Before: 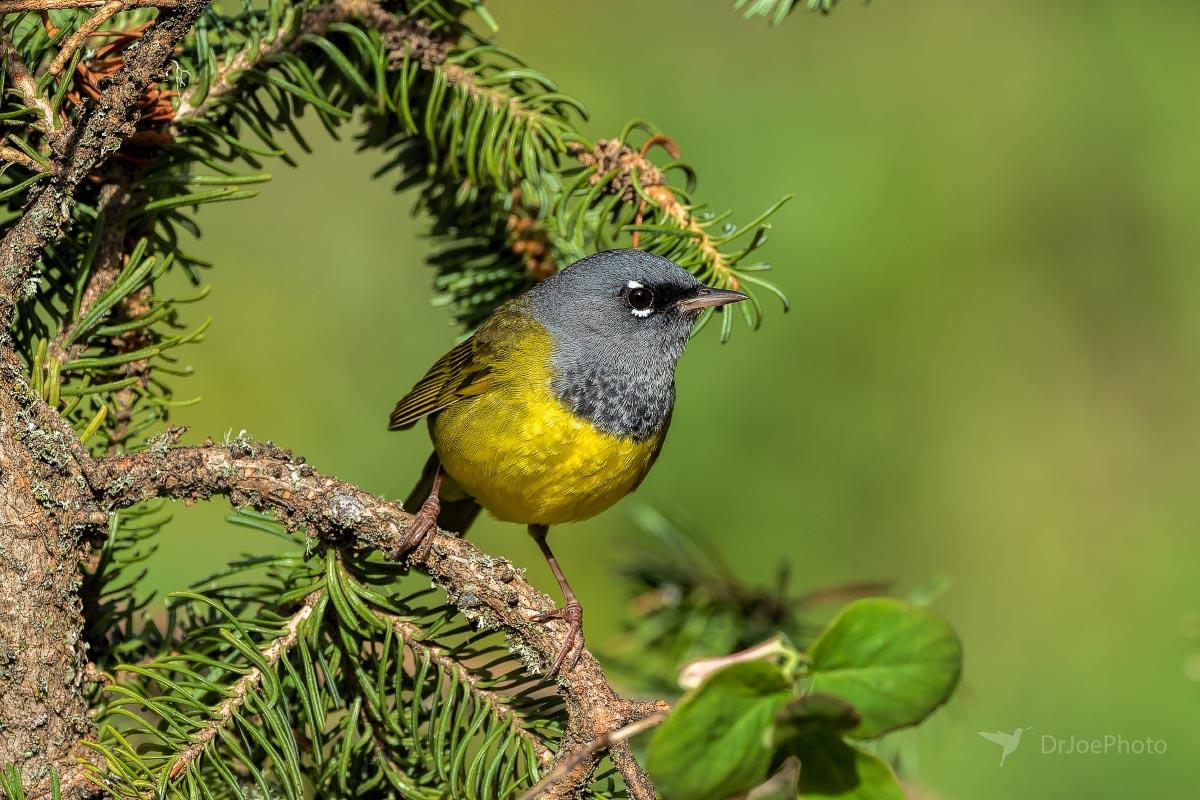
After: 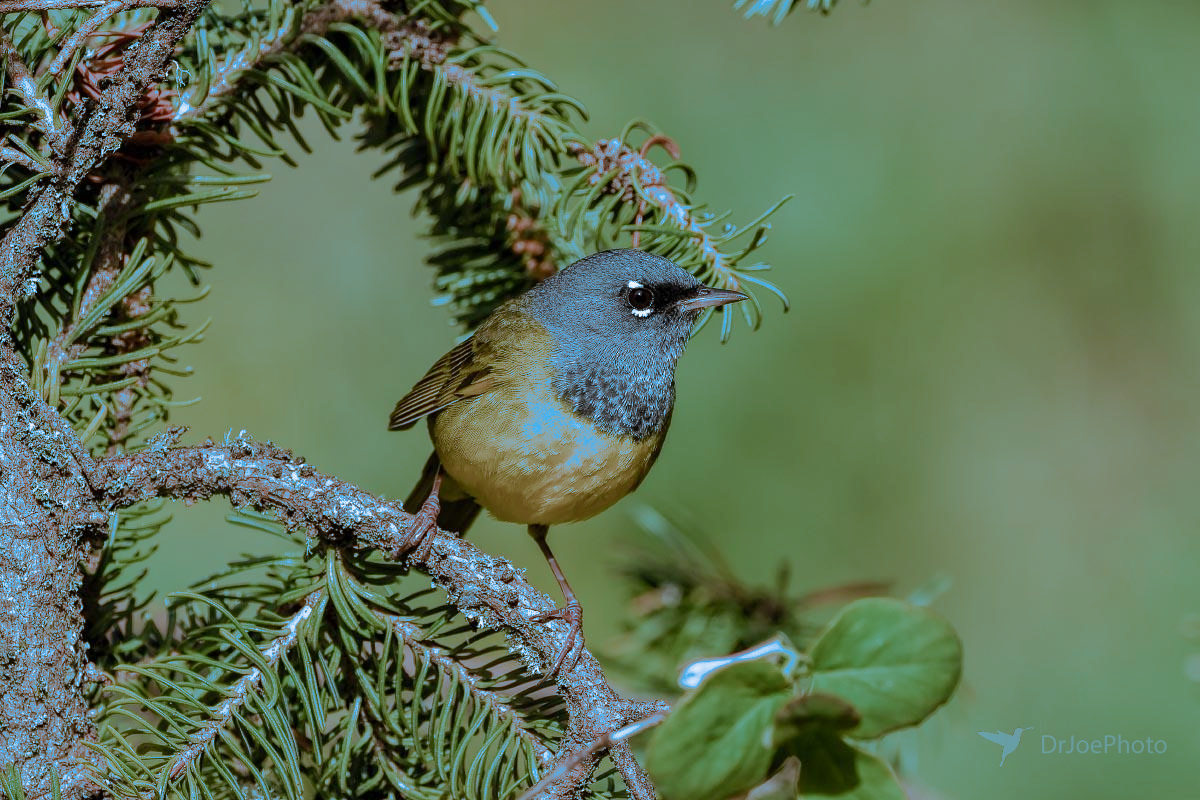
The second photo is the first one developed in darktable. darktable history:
shadows and highlights: shadows 49, highlights -41, soften with gaussian
split-toning: shadows › hue 220°, shadows › saturation 0.64, highlights › hue 220°, highlights › saturation 0.64, balance 0, compress 5.22%
